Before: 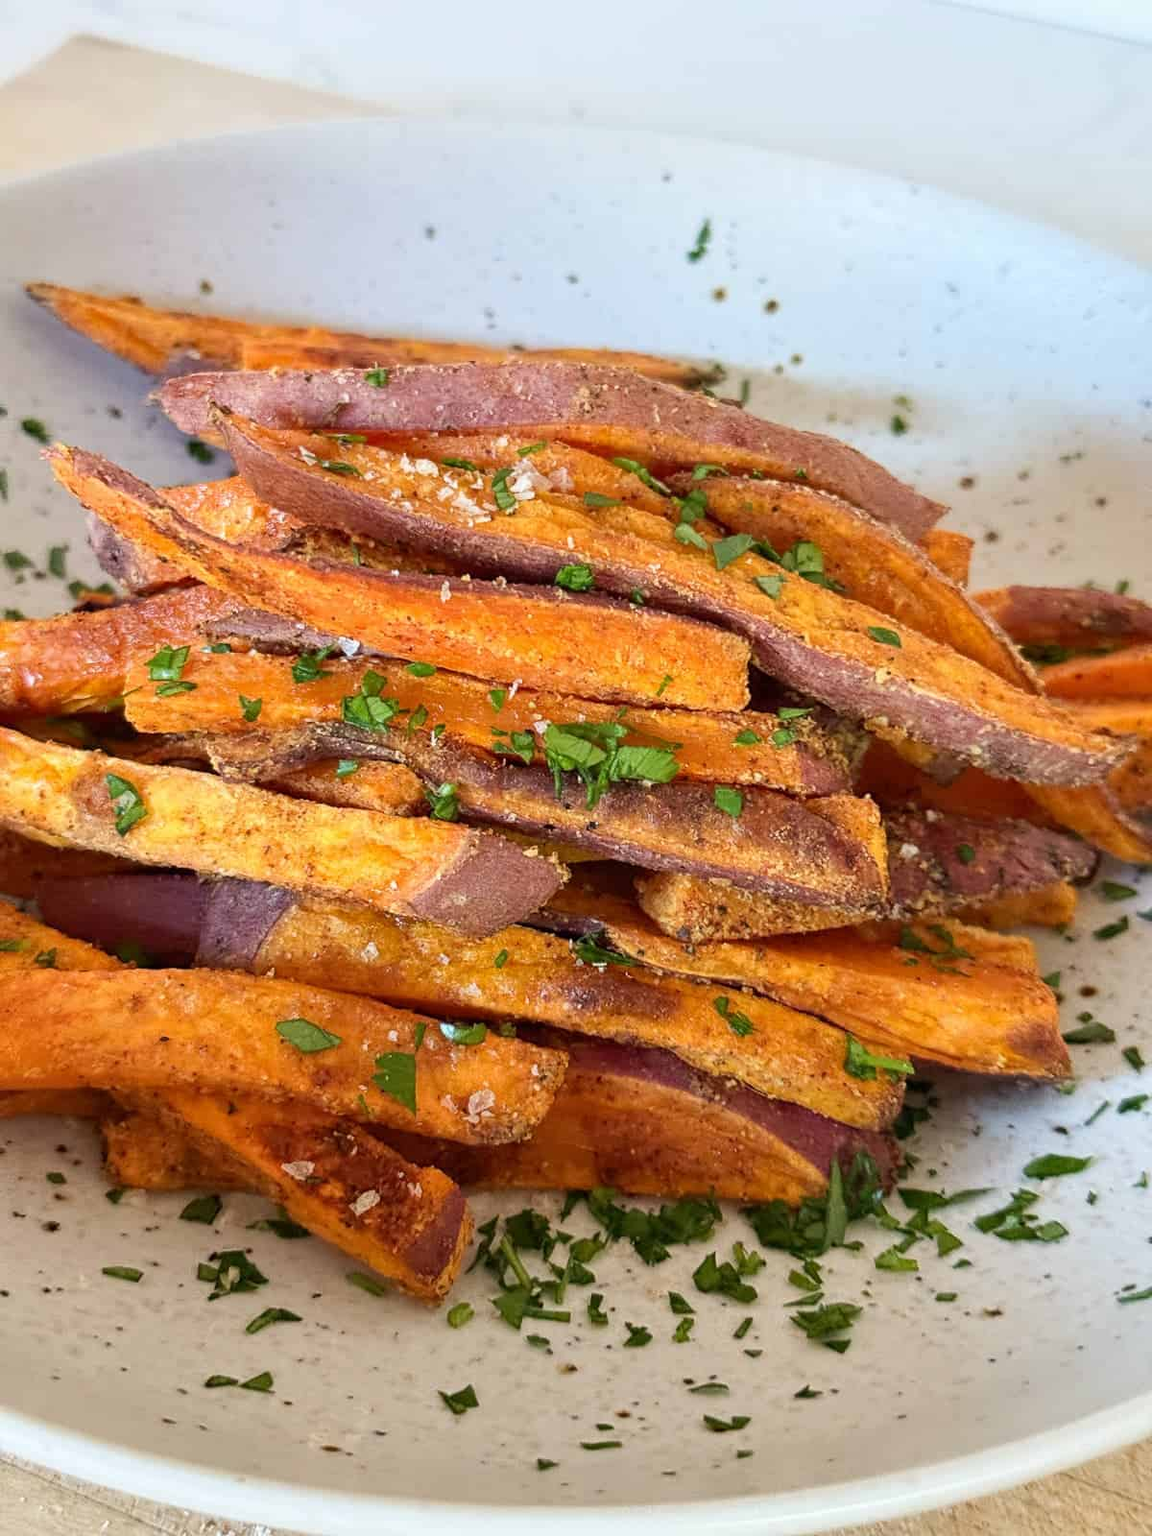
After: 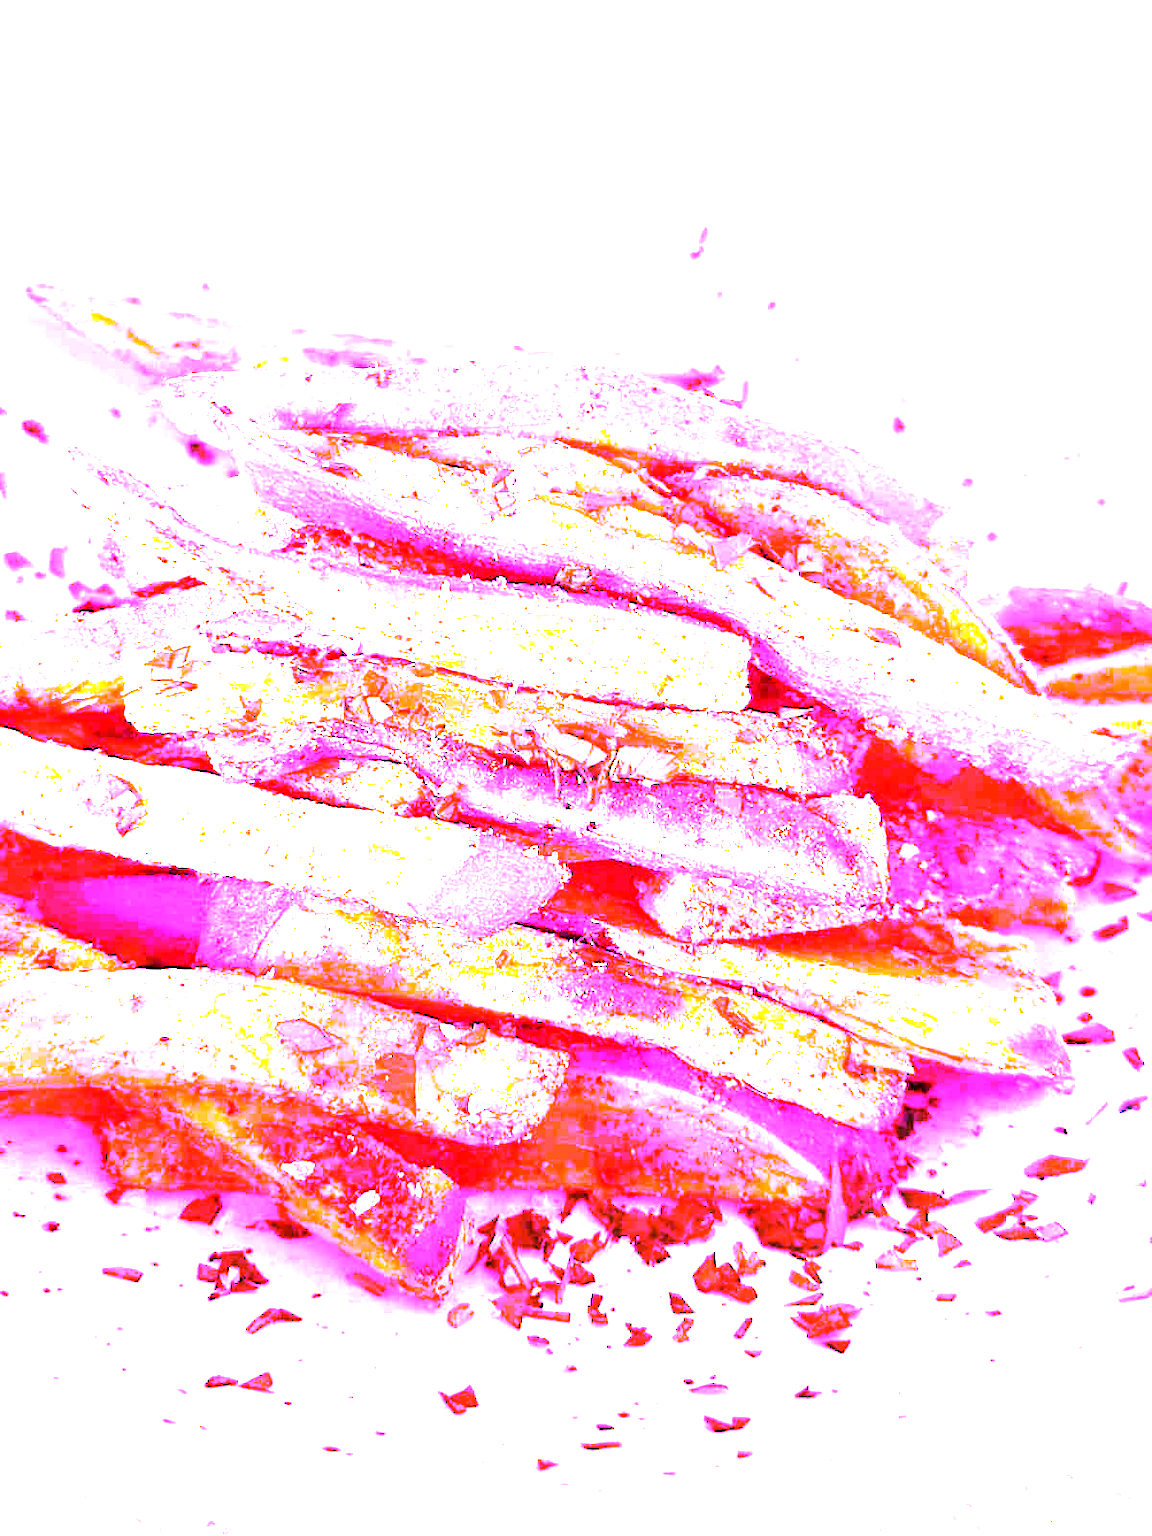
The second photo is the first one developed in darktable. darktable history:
white balance: red 8, blue 8
rgb curve: curves: ch0 [(0, 0) (0.175, 0.154) (0.785, 0.663) (1, 1)]
